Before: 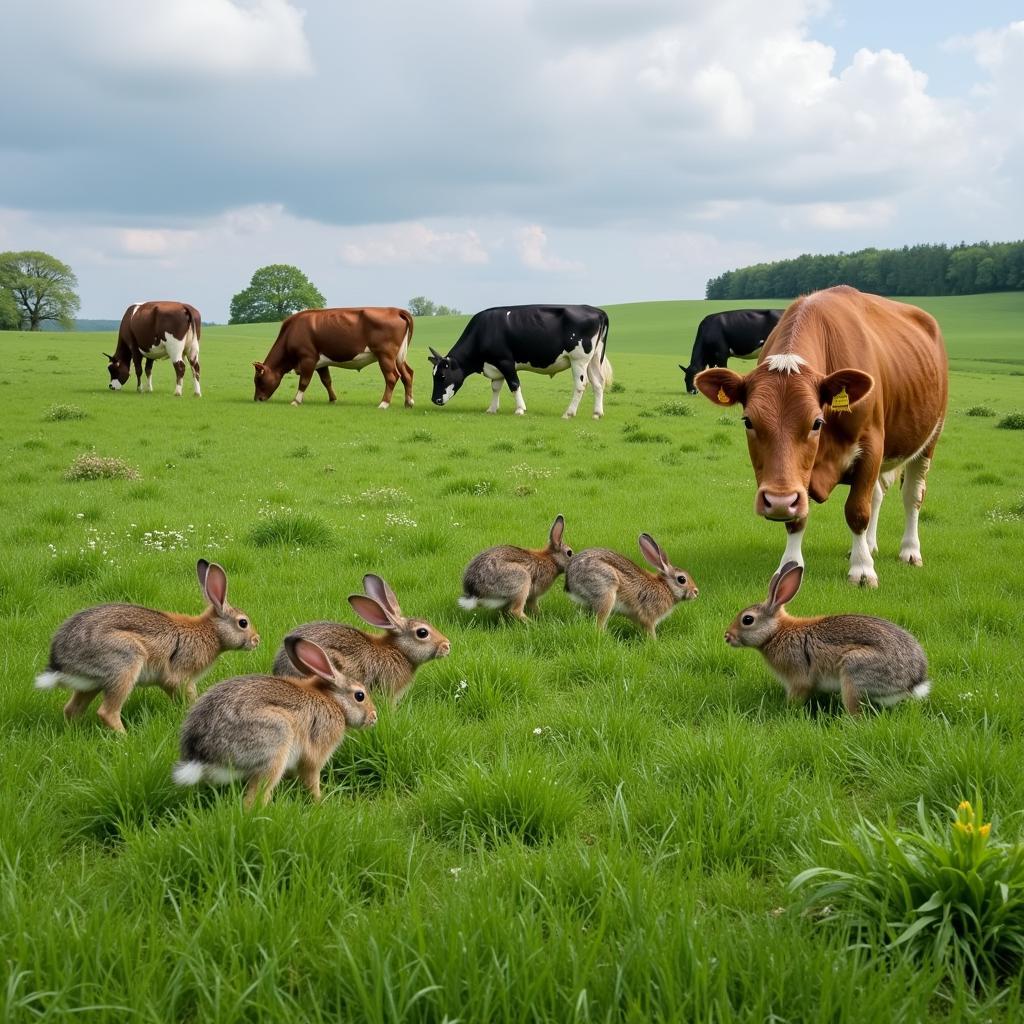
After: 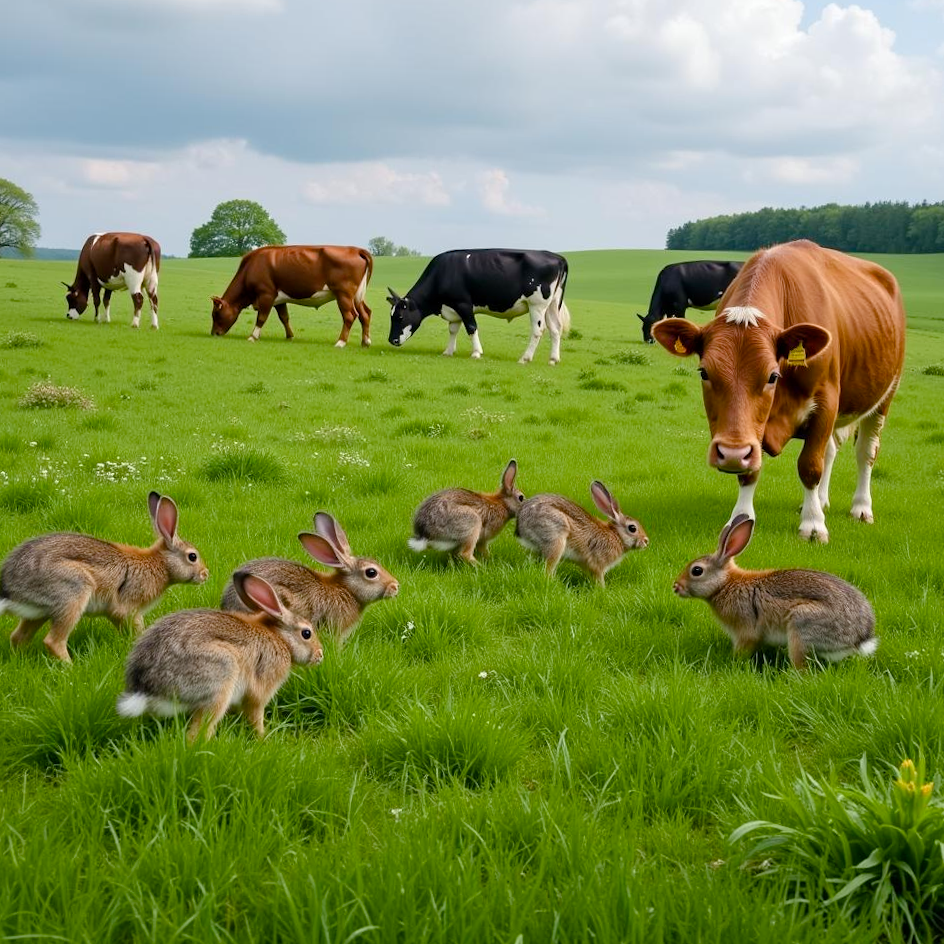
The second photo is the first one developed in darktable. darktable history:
crop and rotate: angle -1.96°, left 3.097%, top 4.154%, right 1.586%, bottom 0.529%
color balance rgb: perceptual saturation grading › global saturation 20%, perceptual saturation grading › highlights -25%, perceptual saturation grading › shadows 25%
